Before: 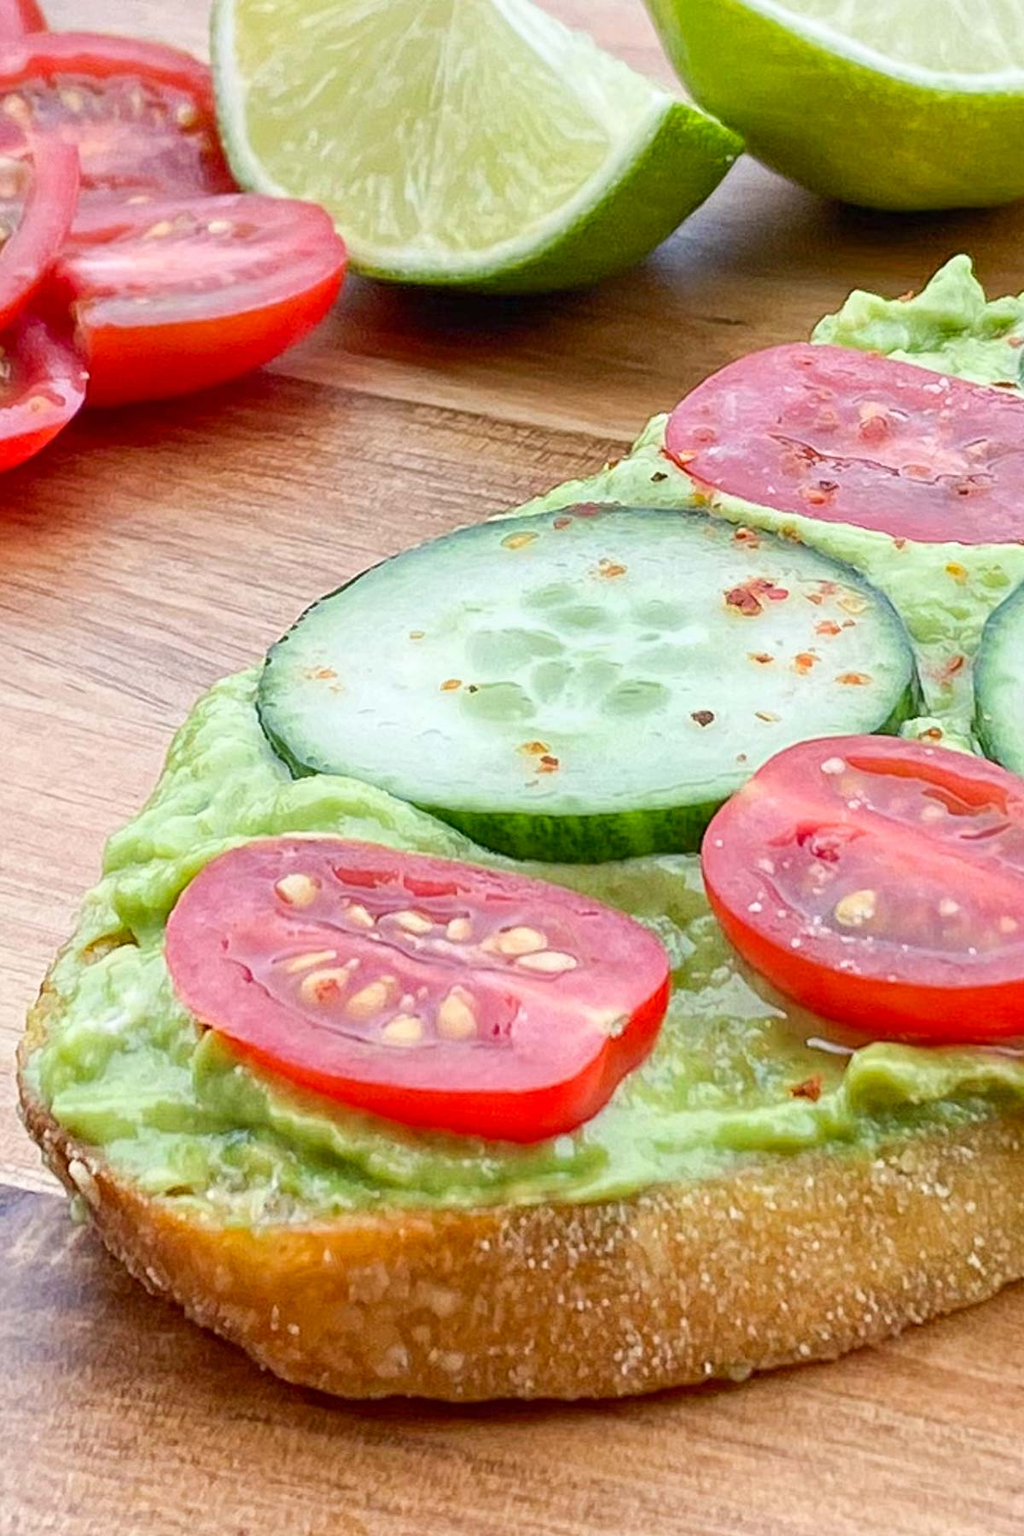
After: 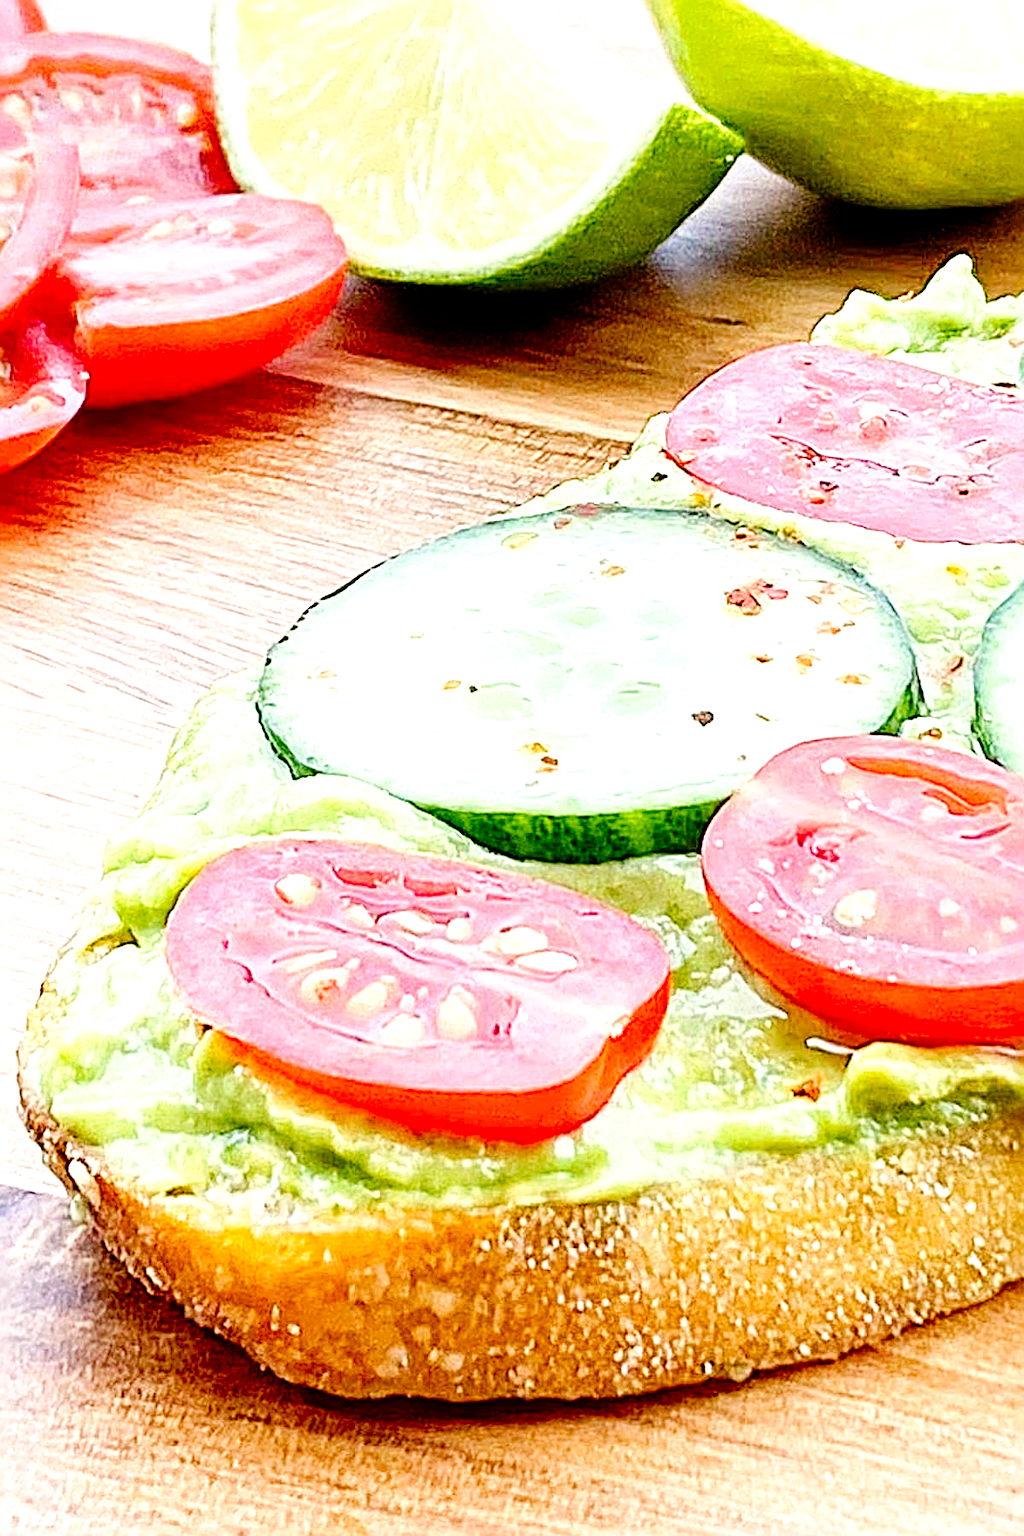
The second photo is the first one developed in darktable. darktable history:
tone equalizer: -8 EV -0.455 EV, -7 EV -0.405 EV, -6 EV -0.341 EV, -5 EV -0.2 EV, -3 EV 0.246 EV, -2 EV 0.341 EV, -1 EV 0.392 EV, +0 EV 0.389 EV
exposure: black level correction 0.004, exposure 0.413 EV, compensate exposure bias true, compensate highlight preservation false
tone curve: curves: ch0 [(0, 0) (0.003, 0) (0.011, 0.001) (0.025, 0.003) (0.044, 0.005) (0.069, 0.013) (0.1, 0.024) (0.136, 0.04) (0.177, 0.087) (0.224, 0.148) (0.277, 0.238) (0.335, 0.335) (0.399, 0.43) (0.468, 0.524) (0.543, 0.621) (0.623, 0.712) (0.709, 0.788) (0.801, 0.867) (0.898, 0.947) (1, 1)], preserve colors none
sharpen: radius 3.701, amount 0.925
